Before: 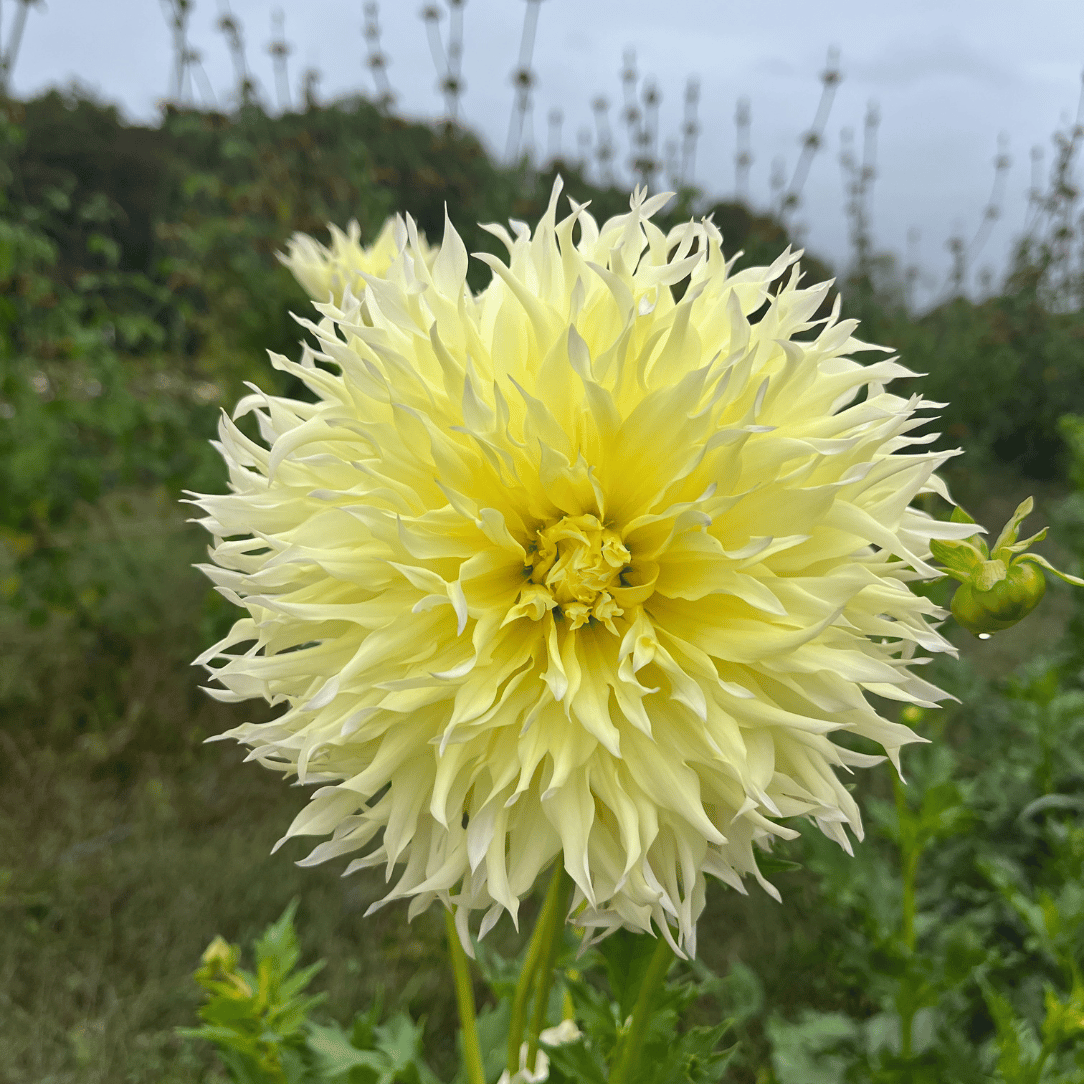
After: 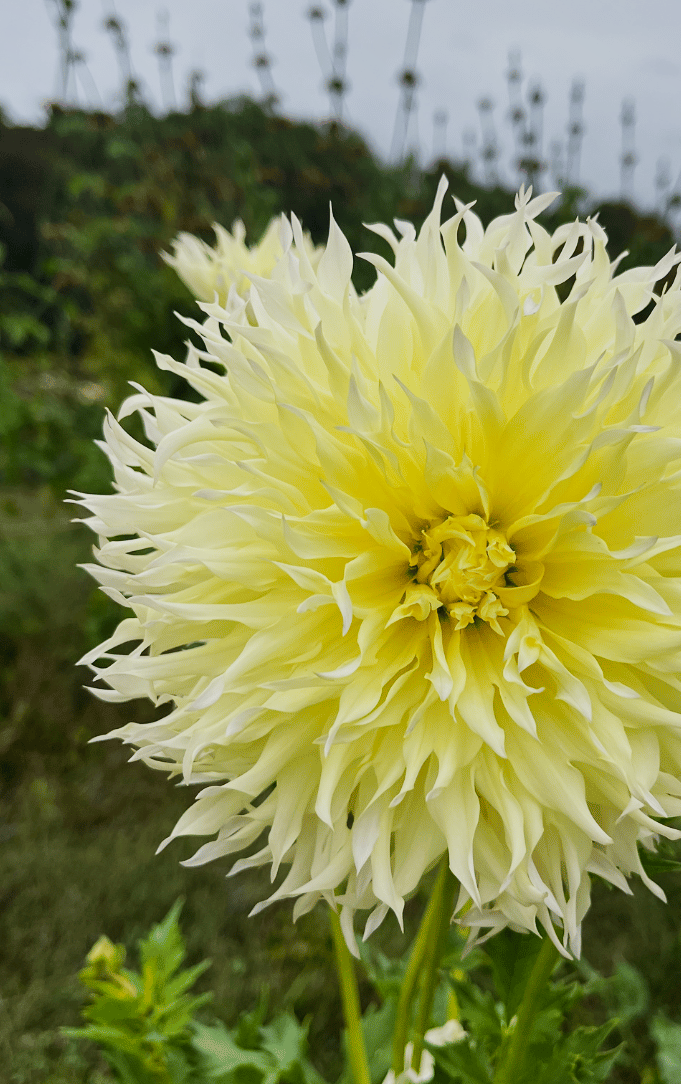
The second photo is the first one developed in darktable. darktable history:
crop: left 10.644%, right 26.528%
shadows and highlights: radius 337.17, shadows 29.01, soften with gaussian
sigmoid: on, module defaults
